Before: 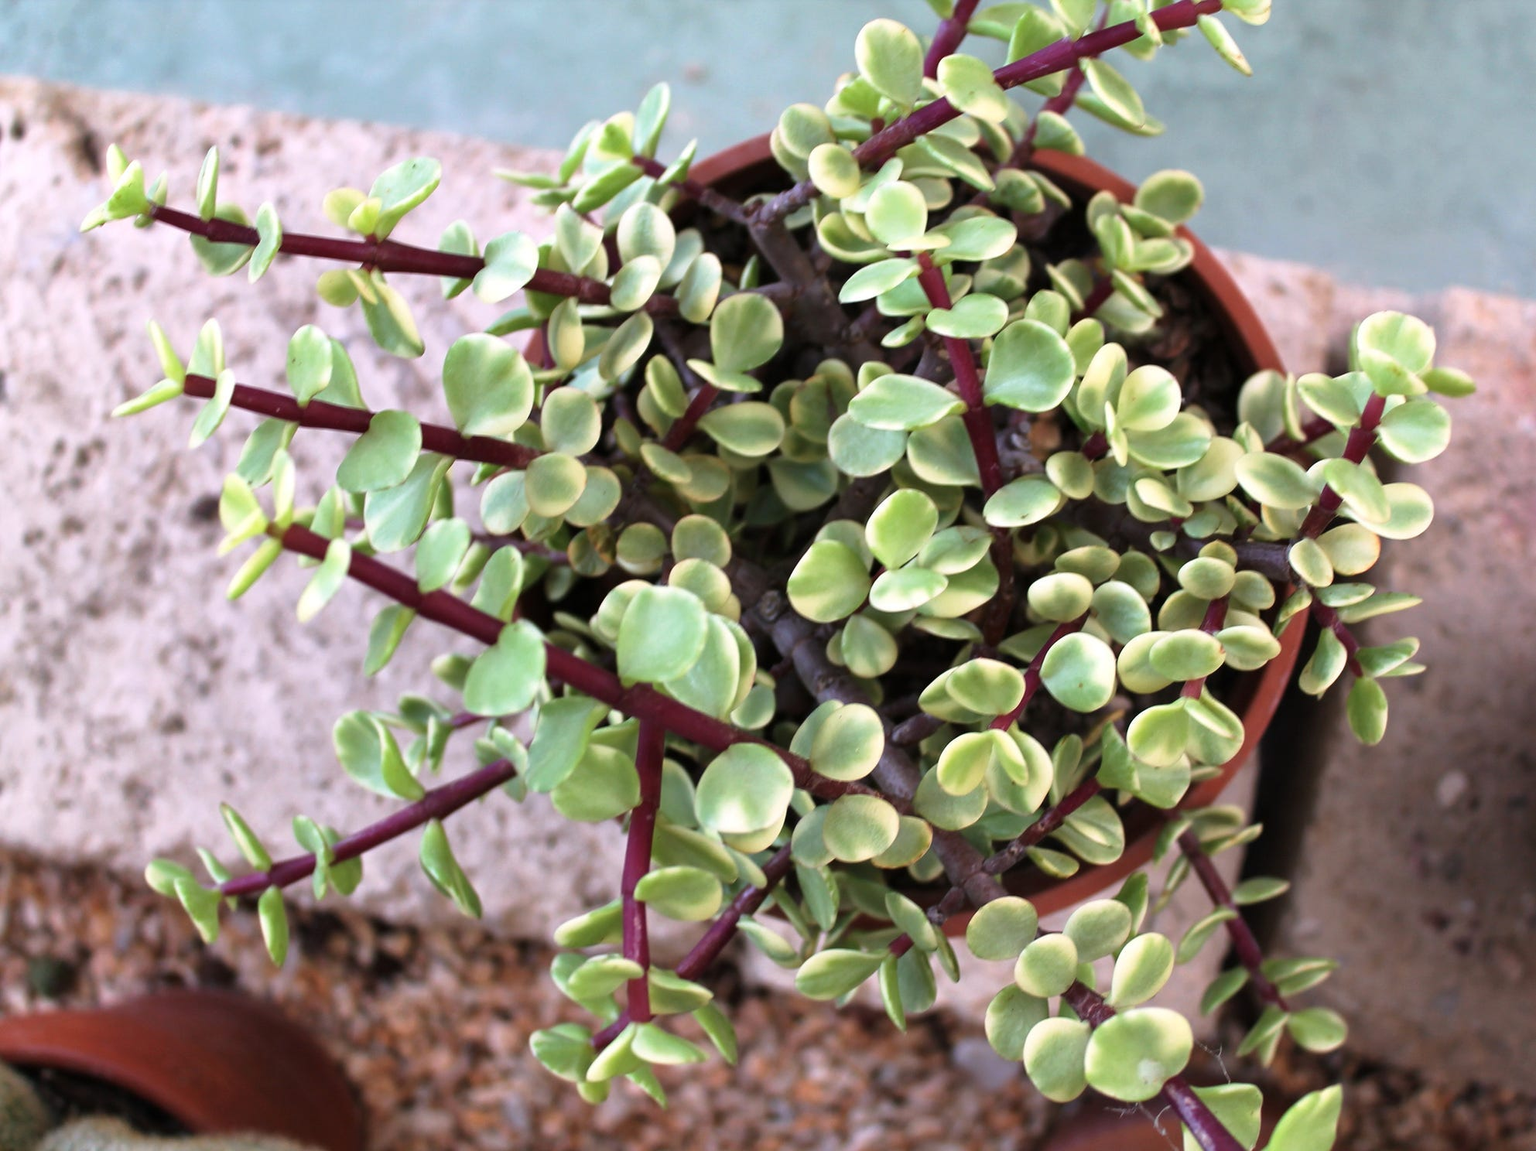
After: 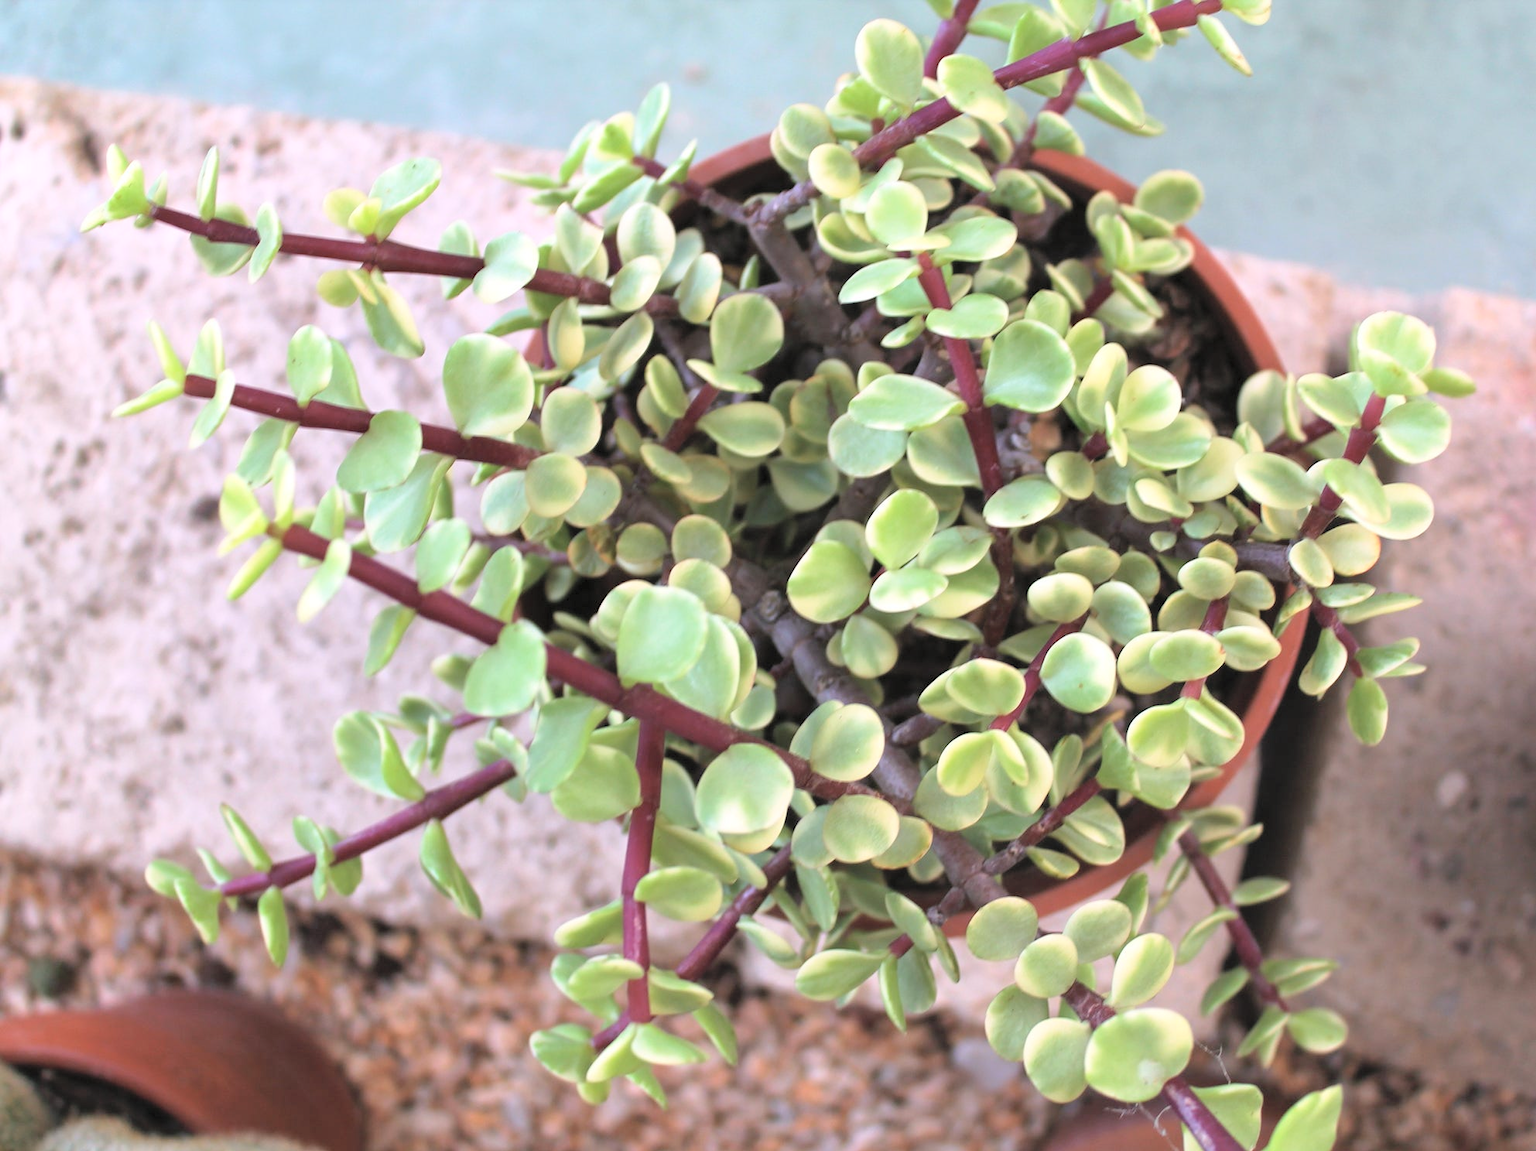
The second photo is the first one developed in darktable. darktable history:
contrast brightness saturation: brightness 0.286
